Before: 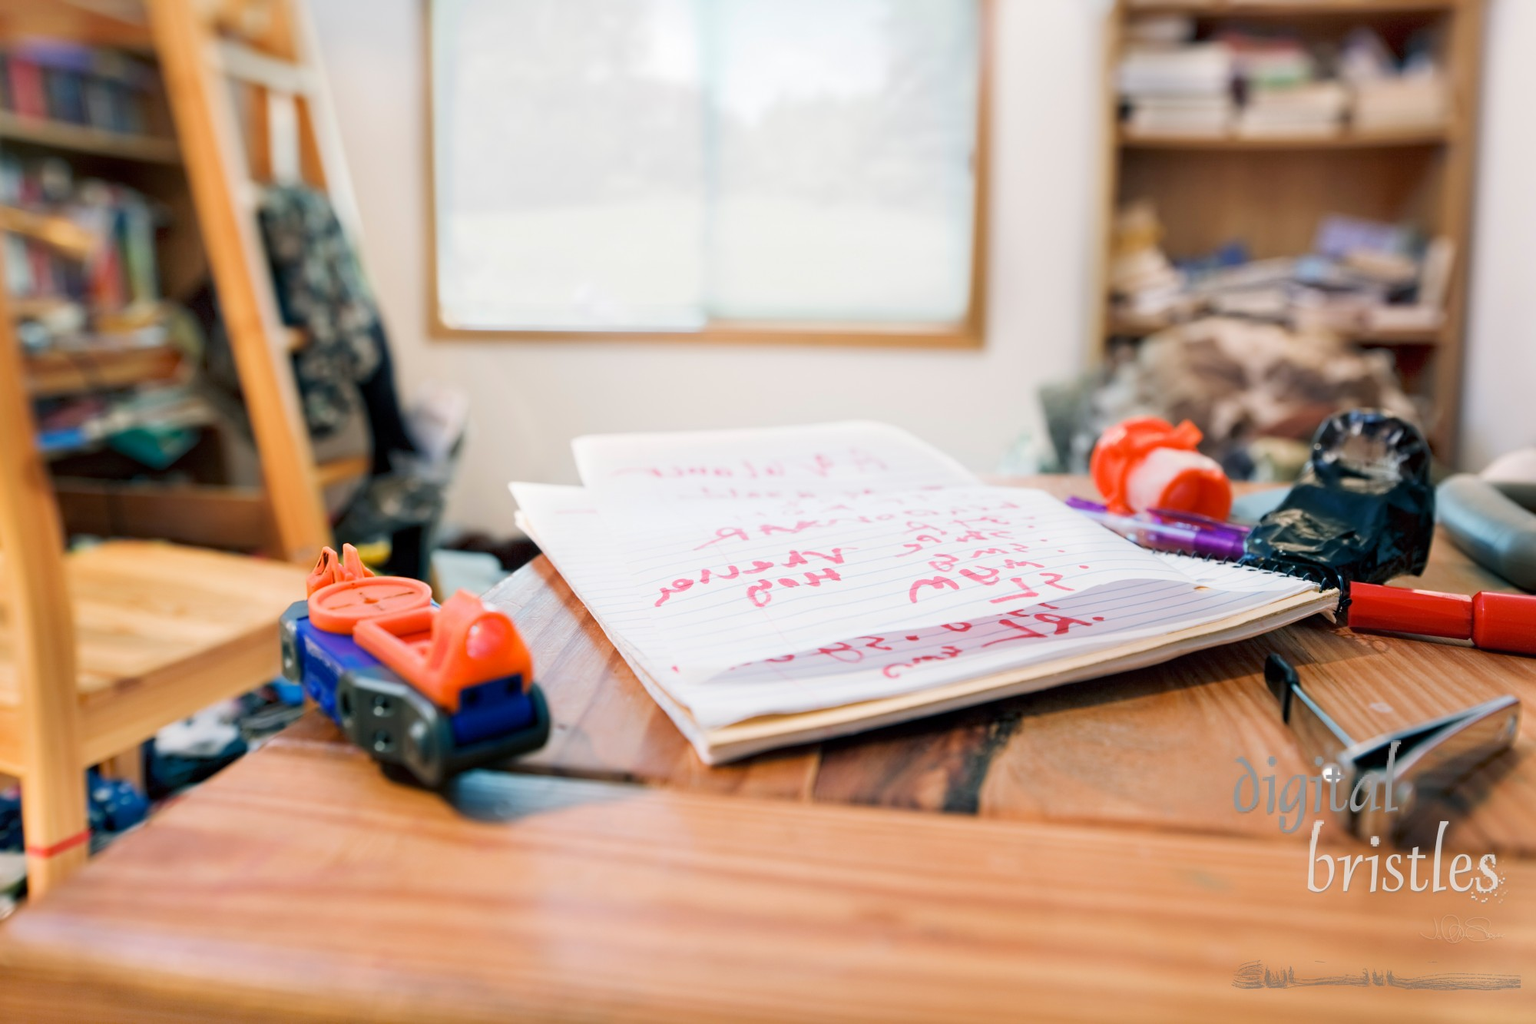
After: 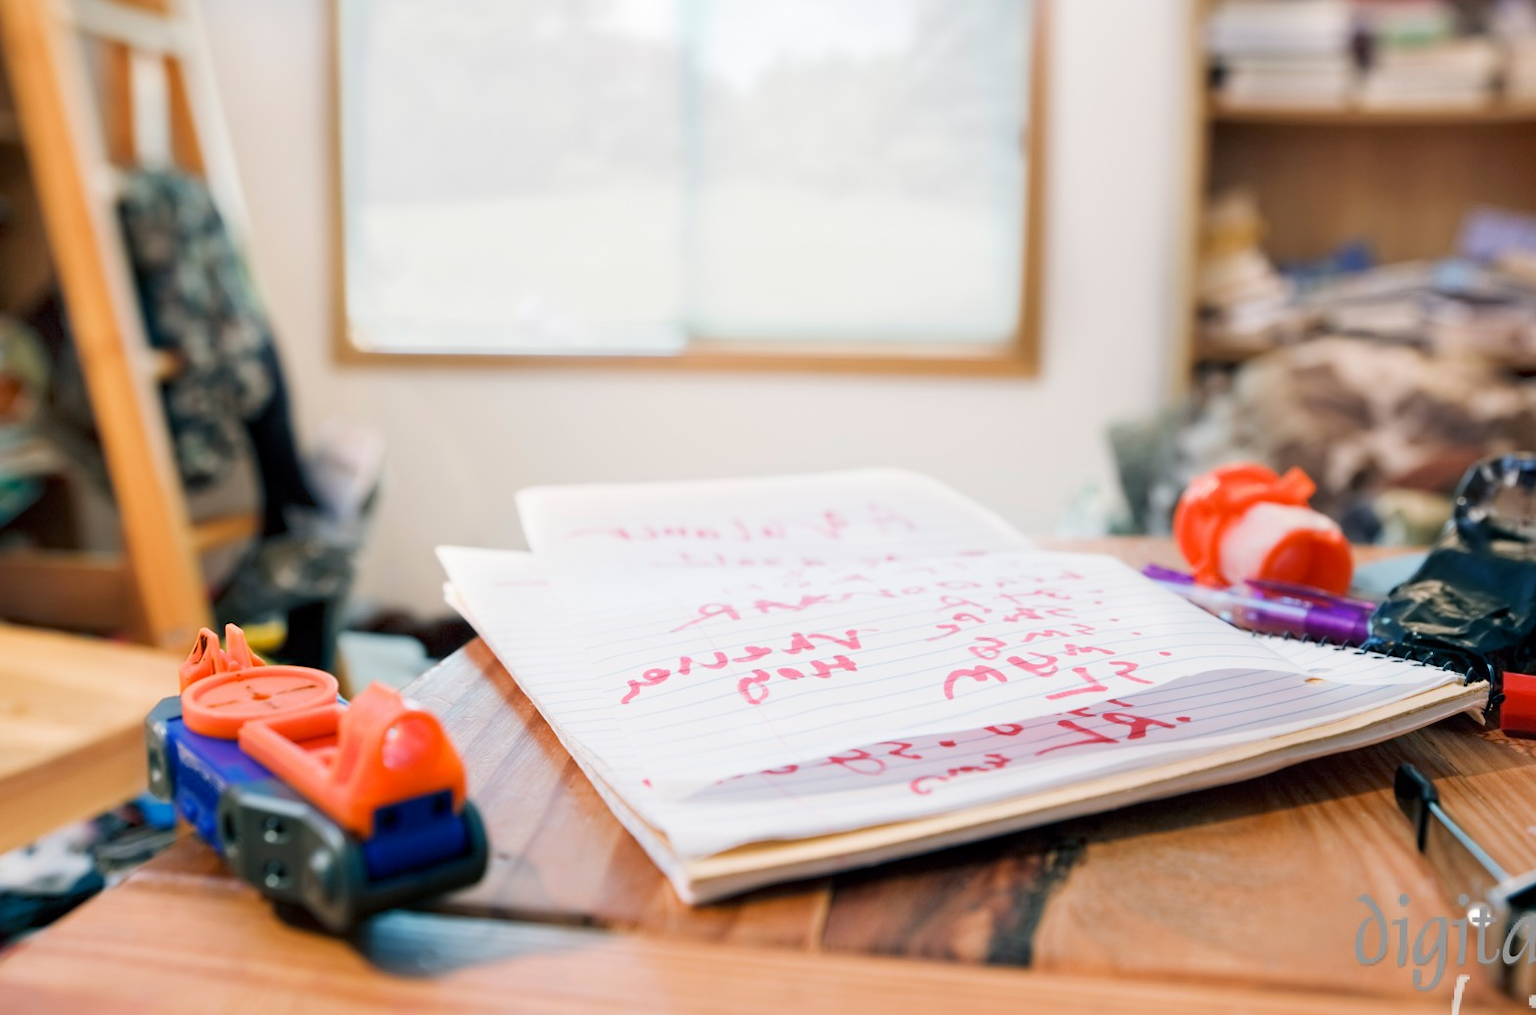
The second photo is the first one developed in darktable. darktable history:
crop and rotate: left 10.775%, top 5.063%, right 10.338%, bottom 16.678%
